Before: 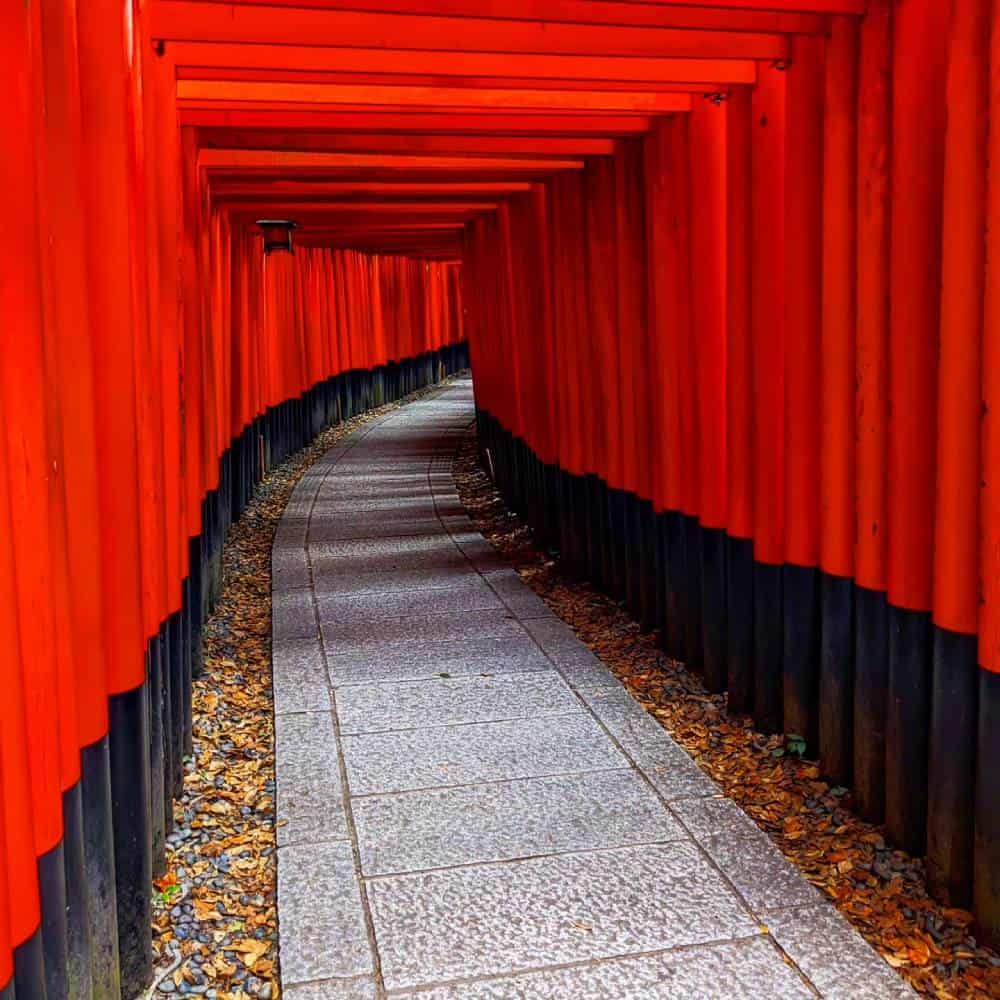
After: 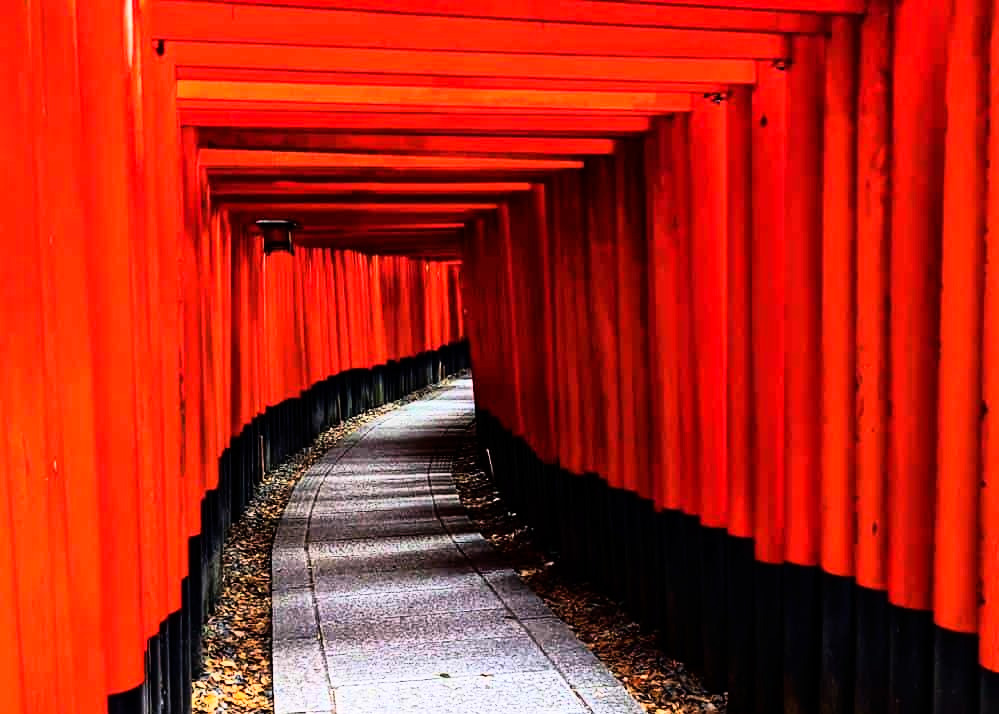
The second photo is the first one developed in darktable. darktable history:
crop: bottom 28.576%
rgb curve: curves: ch0 [(0, 0) (0.21, 0.15) (0.24, 0.21) (0.5, 0.75) (0.75, 0.96) (0.89, 0.99) (1, 1)]; ch1 [(0, 0.02) (0.21, 0.13) (0.25, 0.2) (0.5, 0.67) (0.75, 0.9) (0.89, 0.97) (1, 1)]; ch2 [(0, 0.02) (0.21, 0.13) (0.25, 0.2) (0.5, 0.67) (0.75, 0.9) (0.89, 0.97) (1, 1)], compensate middle gray true
